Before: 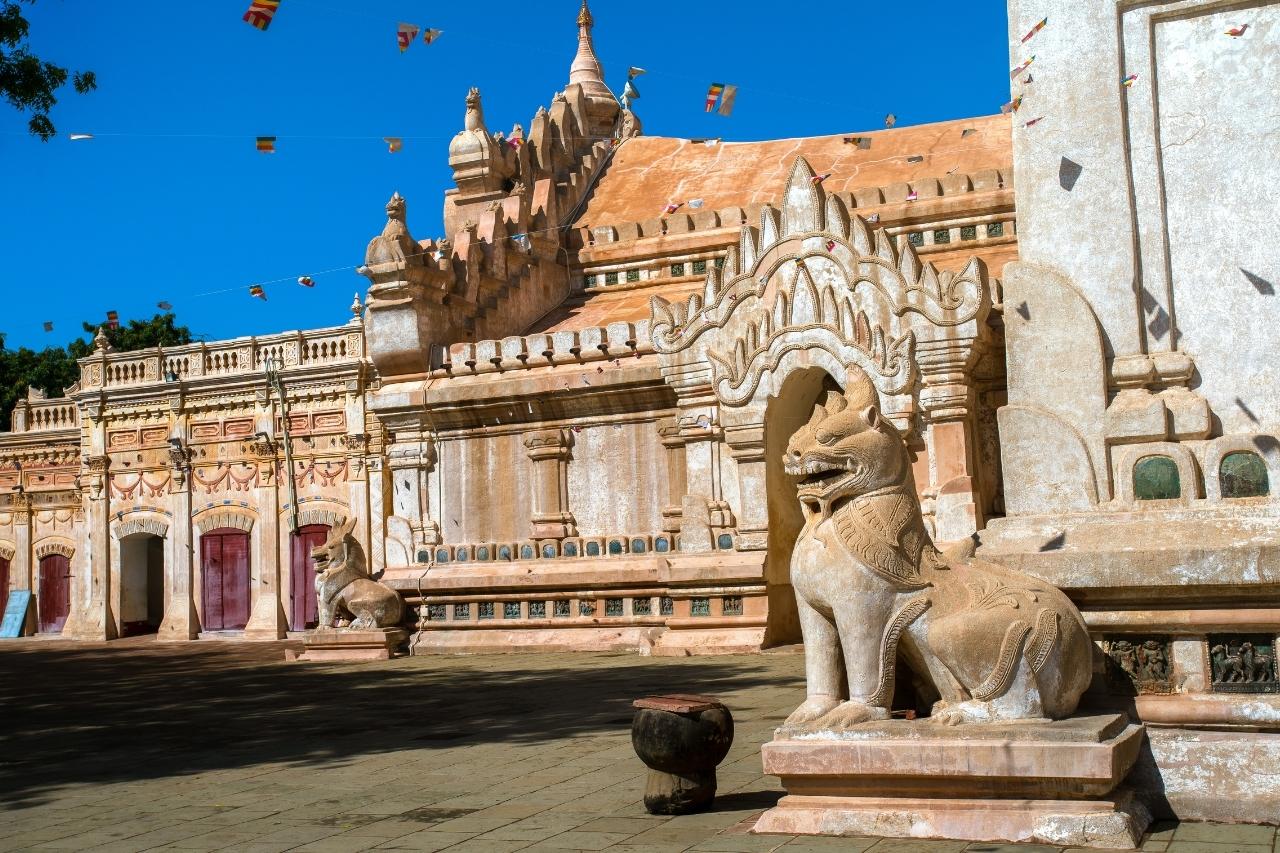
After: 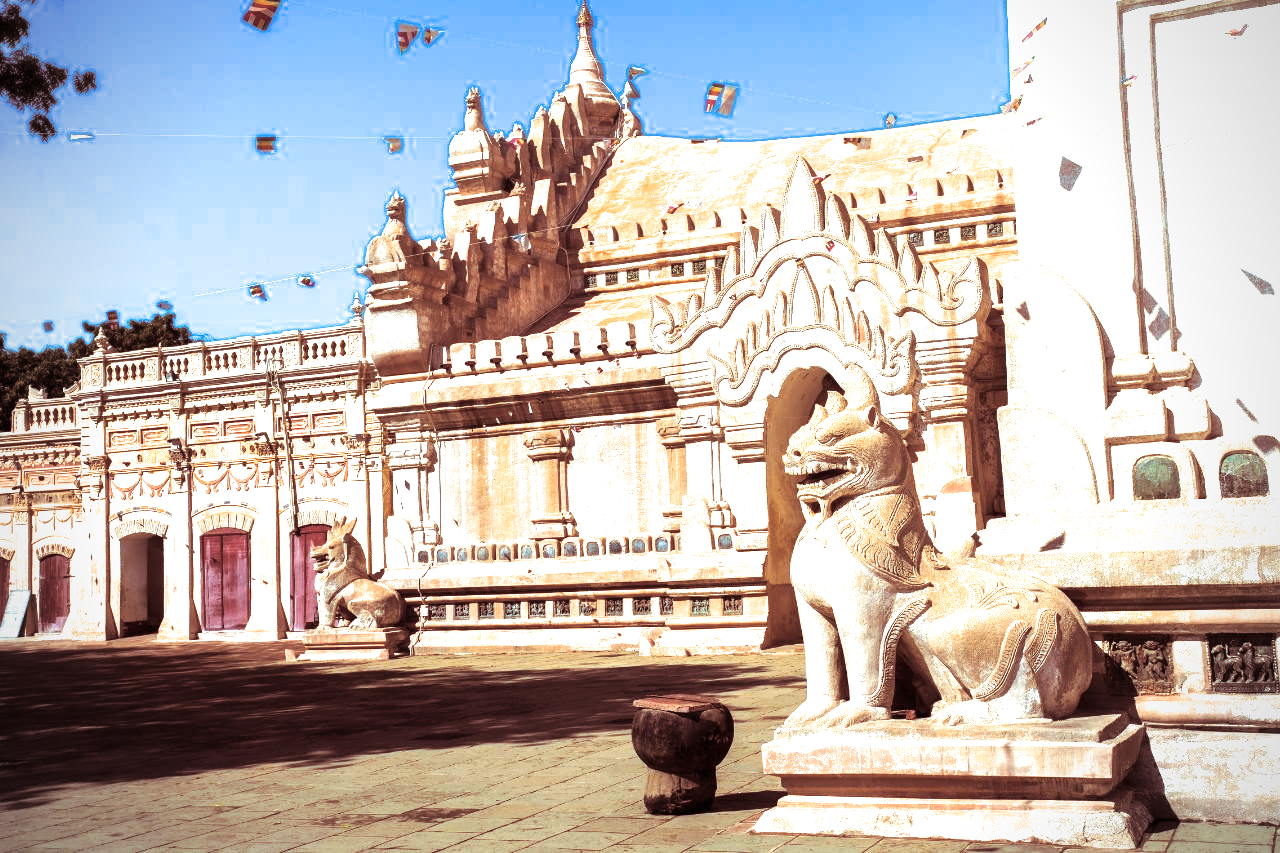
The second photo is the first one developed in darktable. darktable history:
vignetting: fall-off radius 60.92%
split-toning: compress 20%
exposure: exposure 1.2 EV, compensate highlight preservation false
